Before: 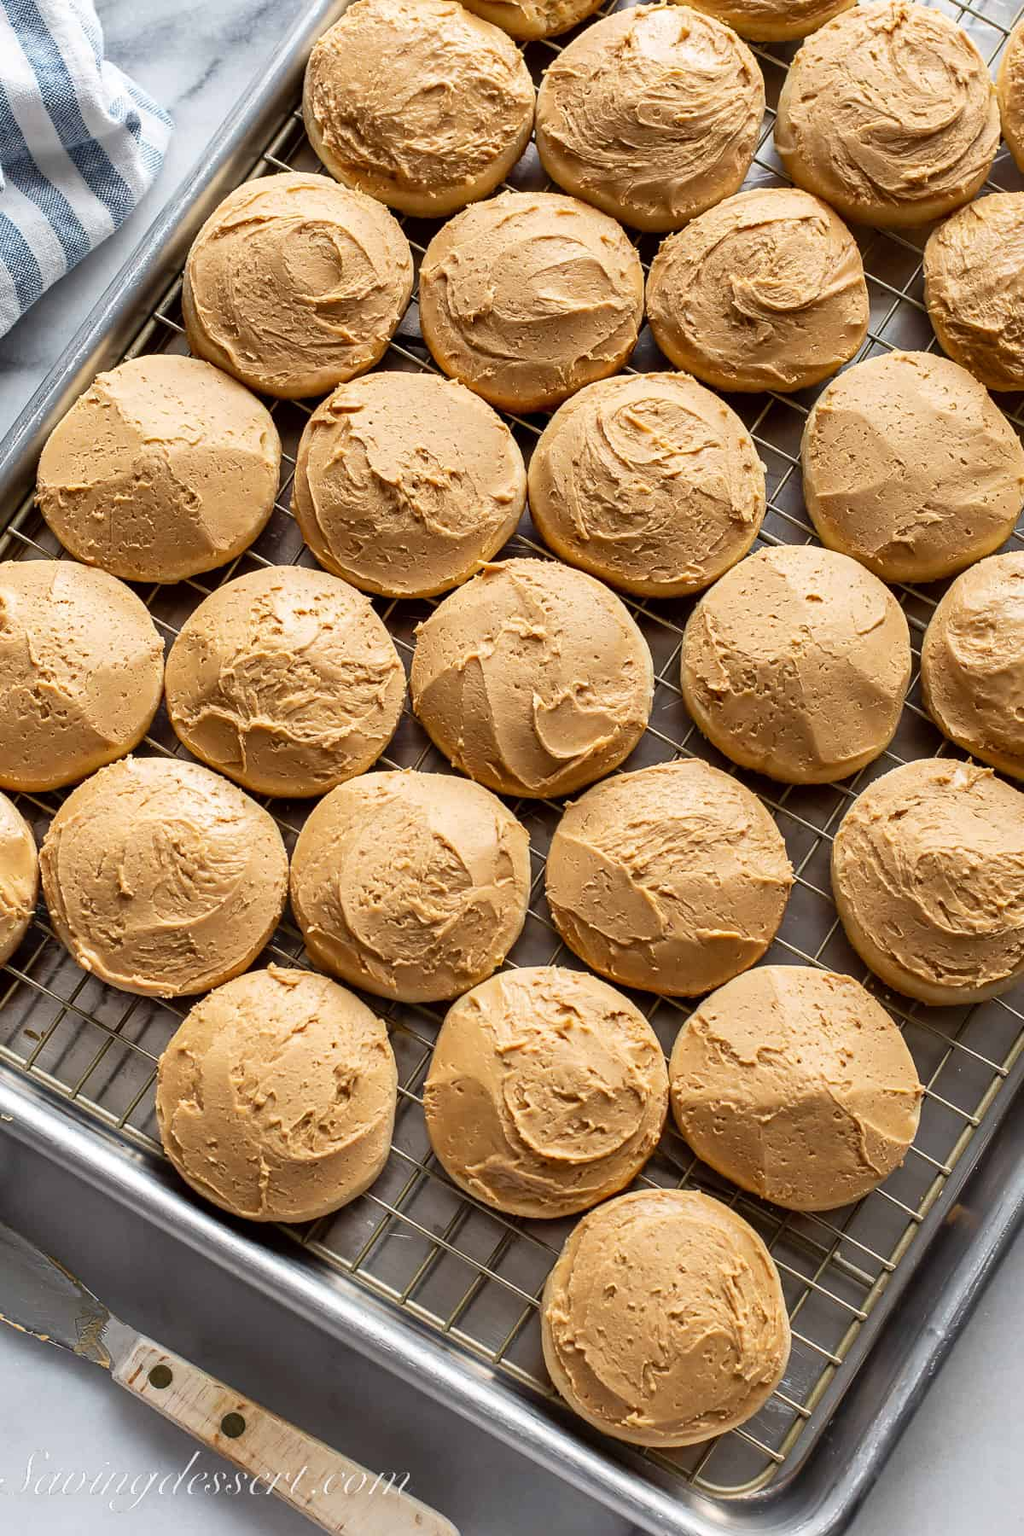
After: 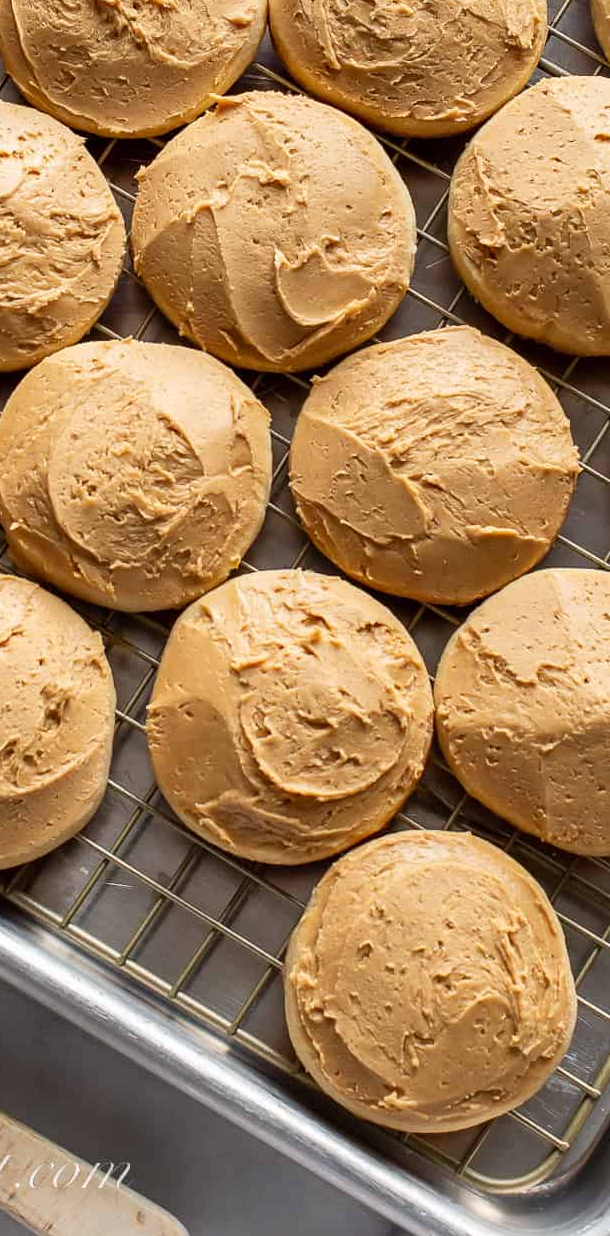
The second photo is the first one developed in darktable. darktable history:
crop and rotate: left 29.242%, top 31.282%, right 19.843%
